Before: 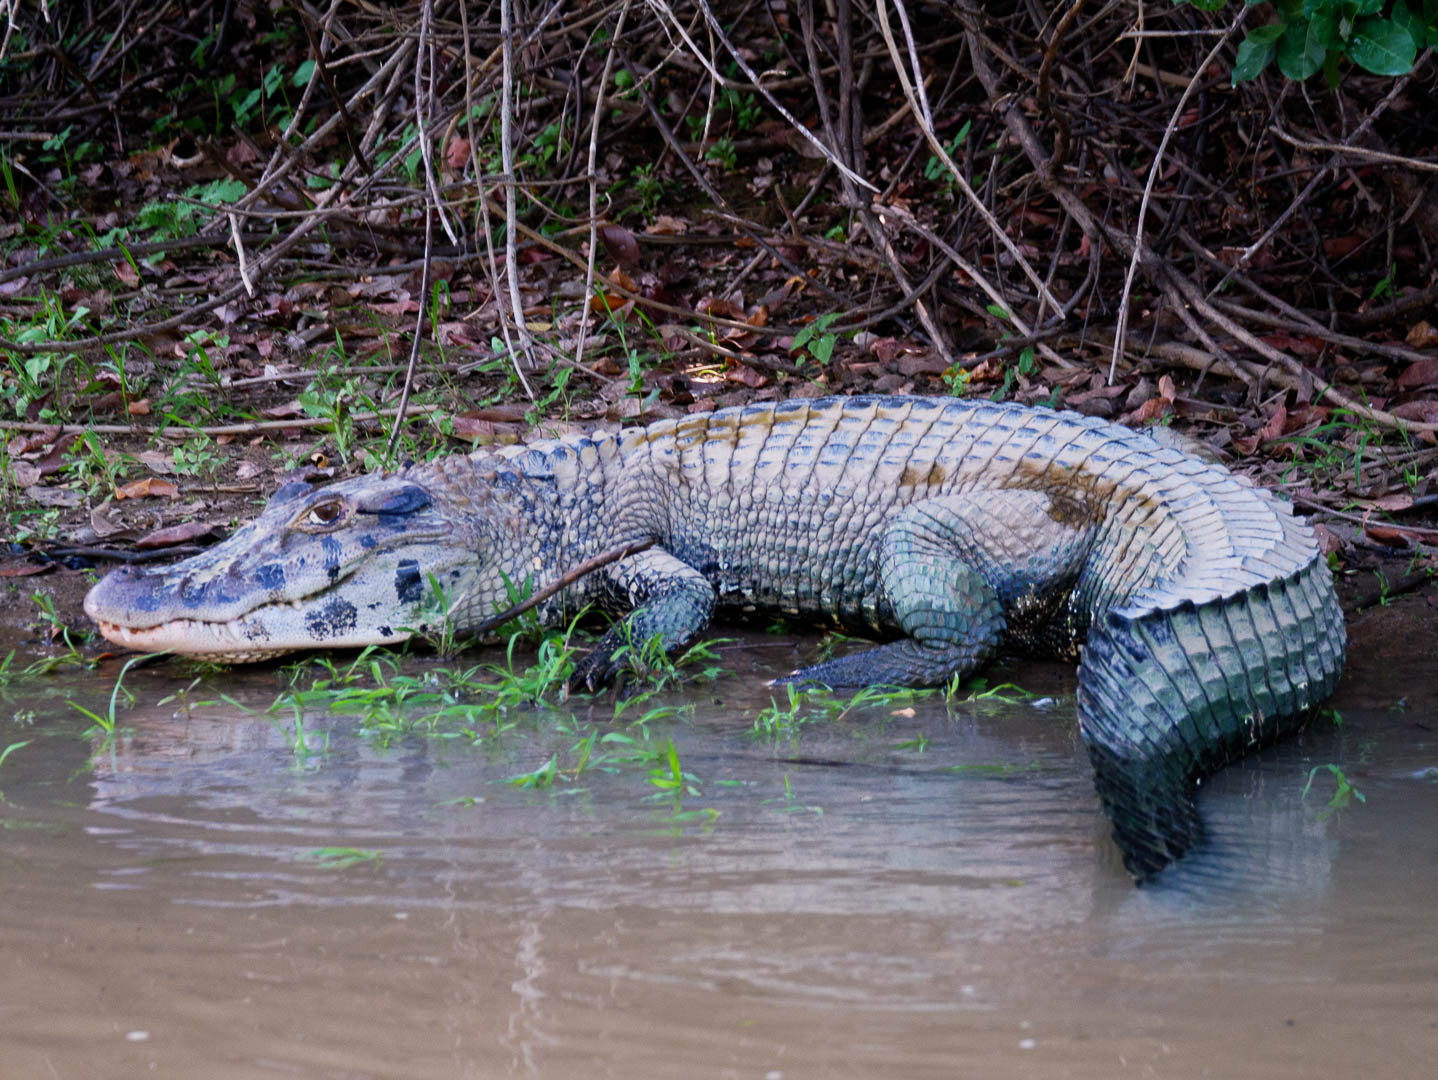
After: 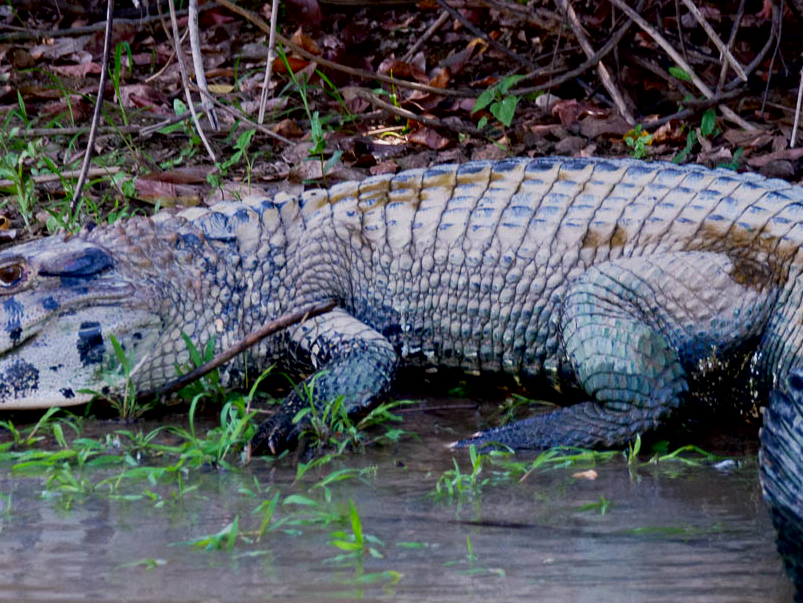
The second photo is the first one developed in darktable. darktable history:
contrast brightness saturation: contrast 0.03, brightness -0.04
exposure: black level correction 0.009, exposure -0.159 EV, compensate highlight preservation false
crop and rotate: left 22.13%, top 22.054%, right 22.026%, bottom 22.102%
